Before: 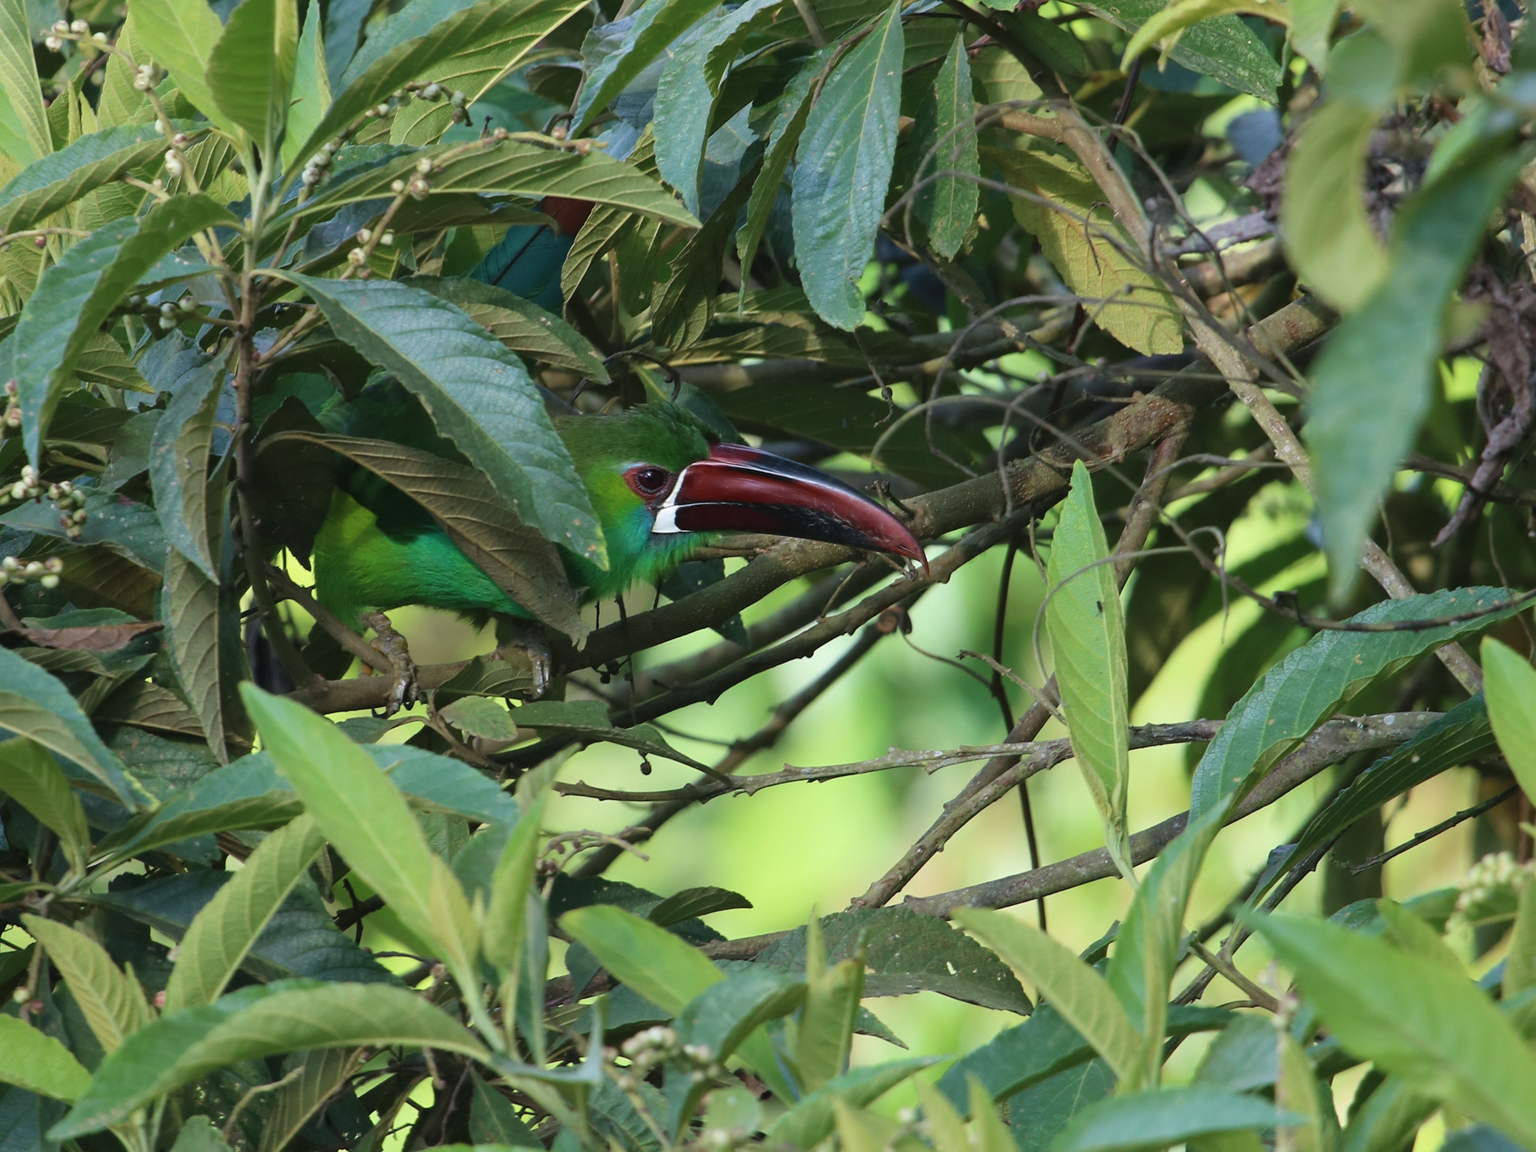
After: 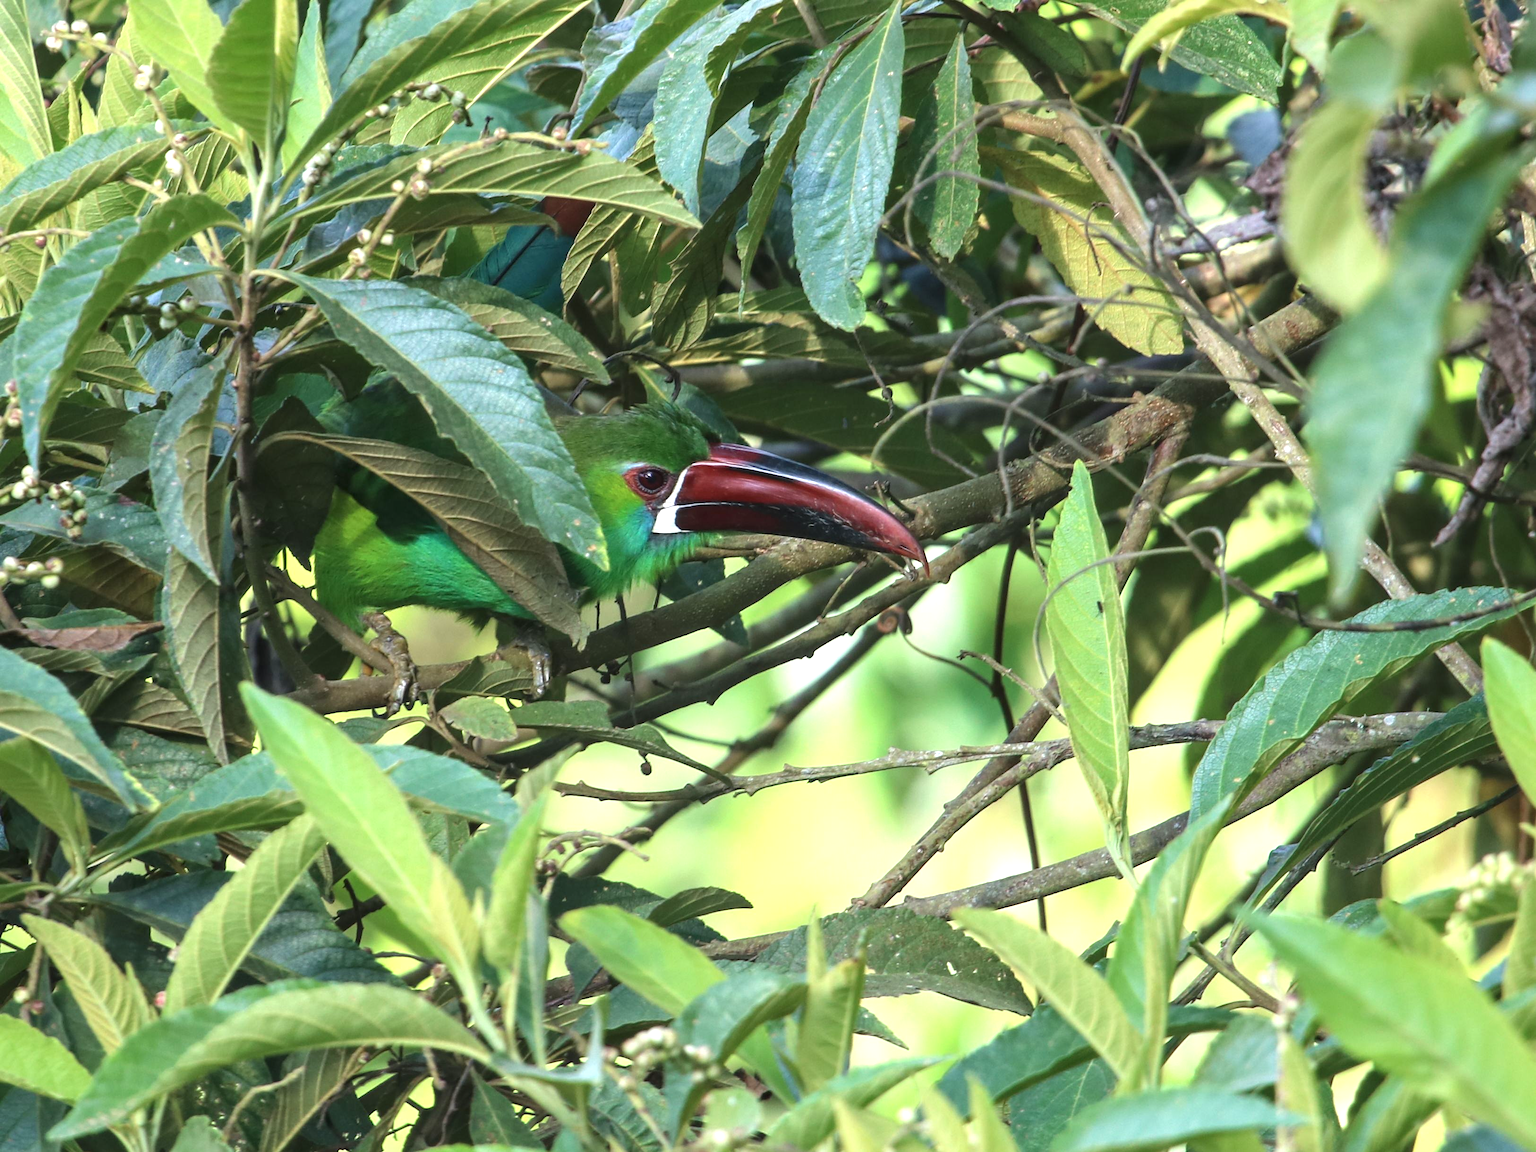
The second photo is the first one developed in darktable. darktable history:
exposure: black level correction 0, exposure 0.881 EV, compensate highlight preservation false
local contrast: on, module defaults
